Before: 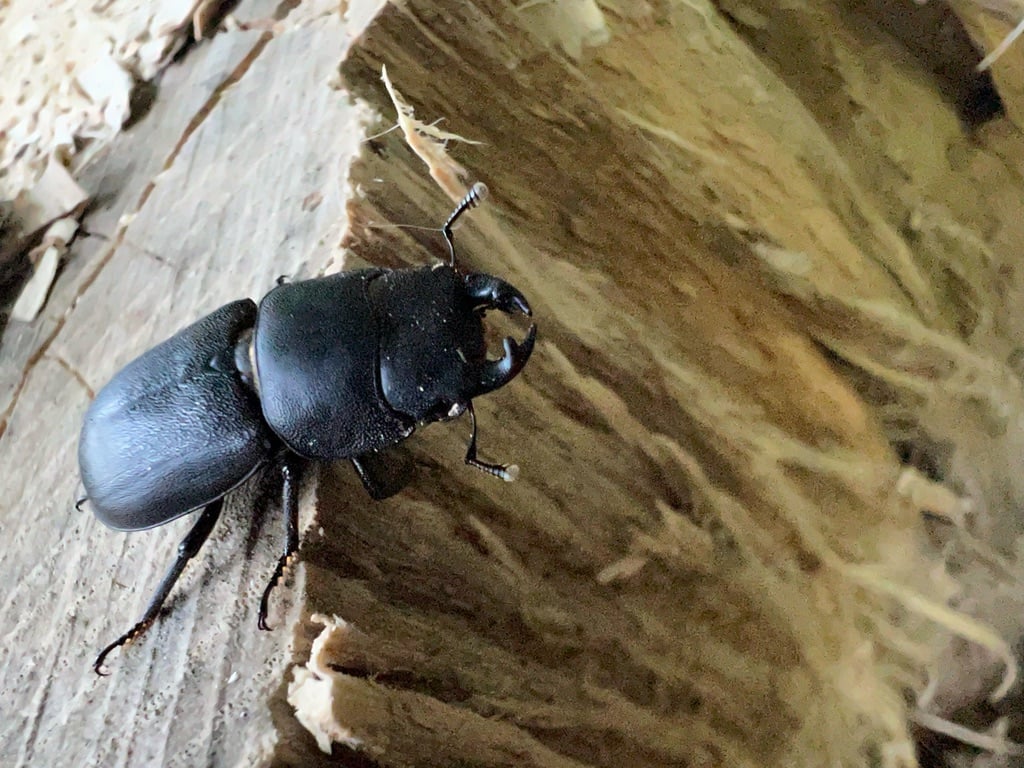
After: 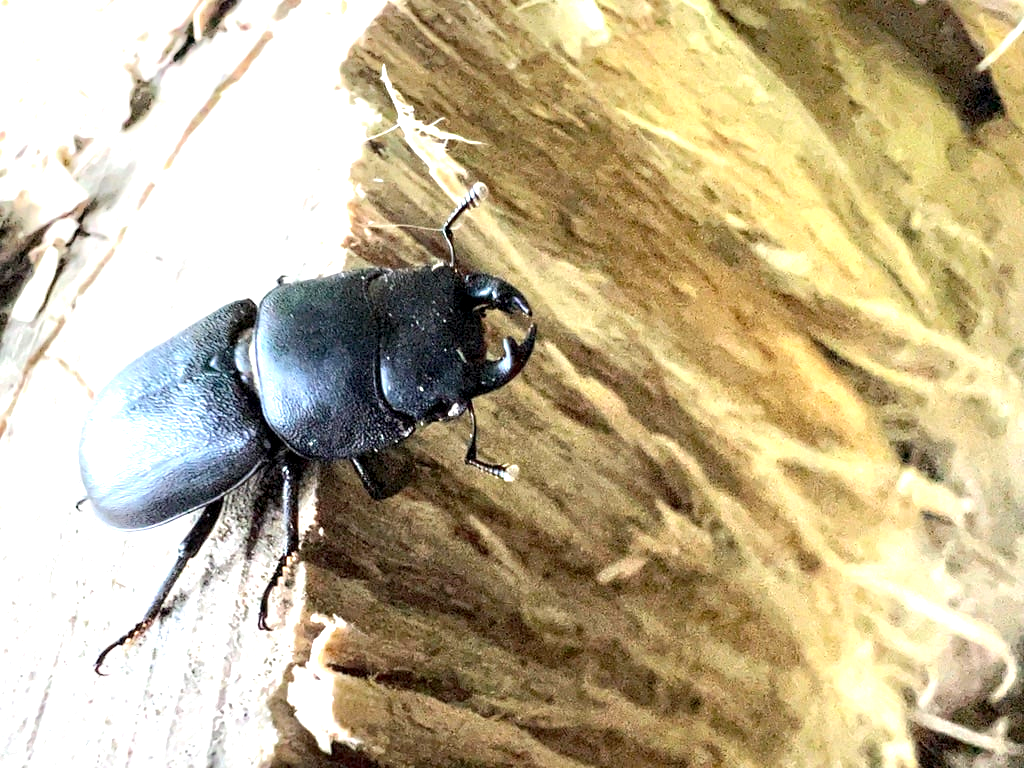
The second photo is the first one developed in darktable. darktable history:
shadows and highlights: radius 93.07, shadows -14.46, white point adjustment 0.23, highlights 31.48, compress 48.23%, highlights color adjustment 52.79%, soften with gaussian
exposure: black level correction 0, exposure 1.5 EV, compensate exposure bias true, compensate highlight preservation false
local contrast: highlights 25%, shadows 75%, midtone range 0.75
